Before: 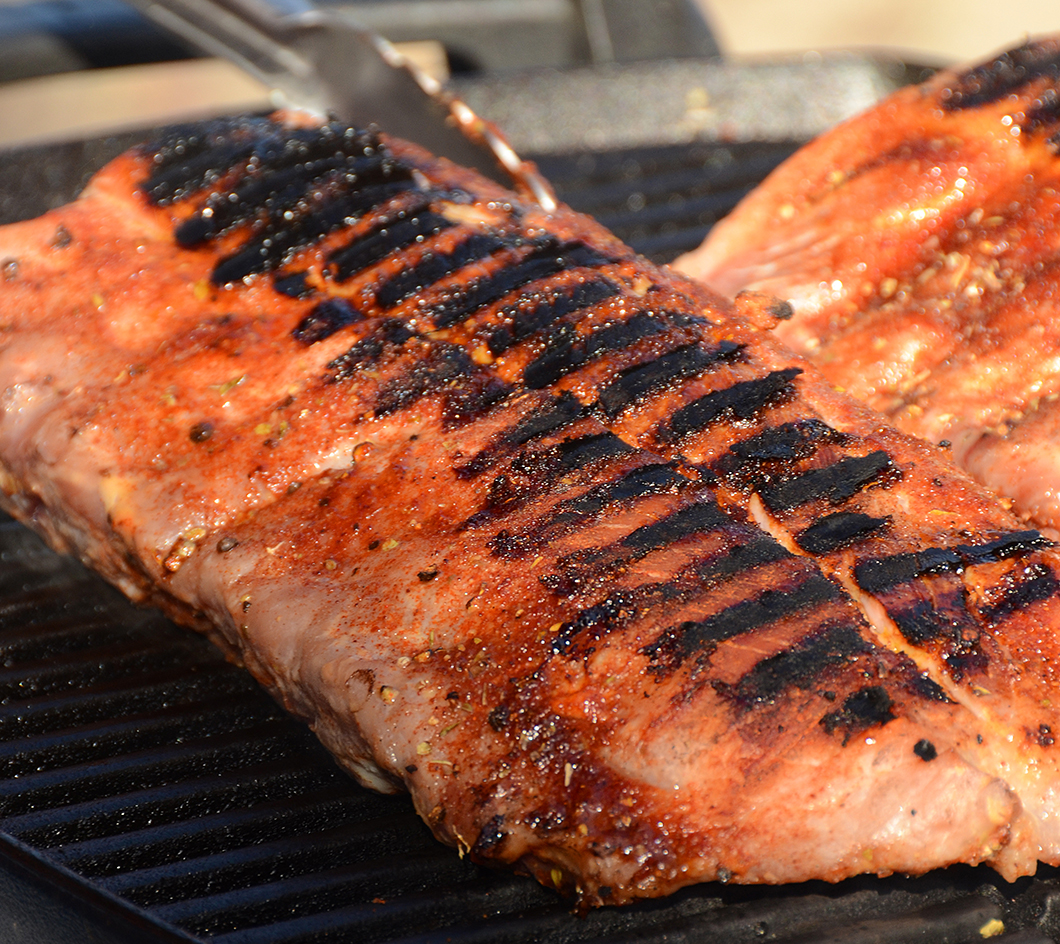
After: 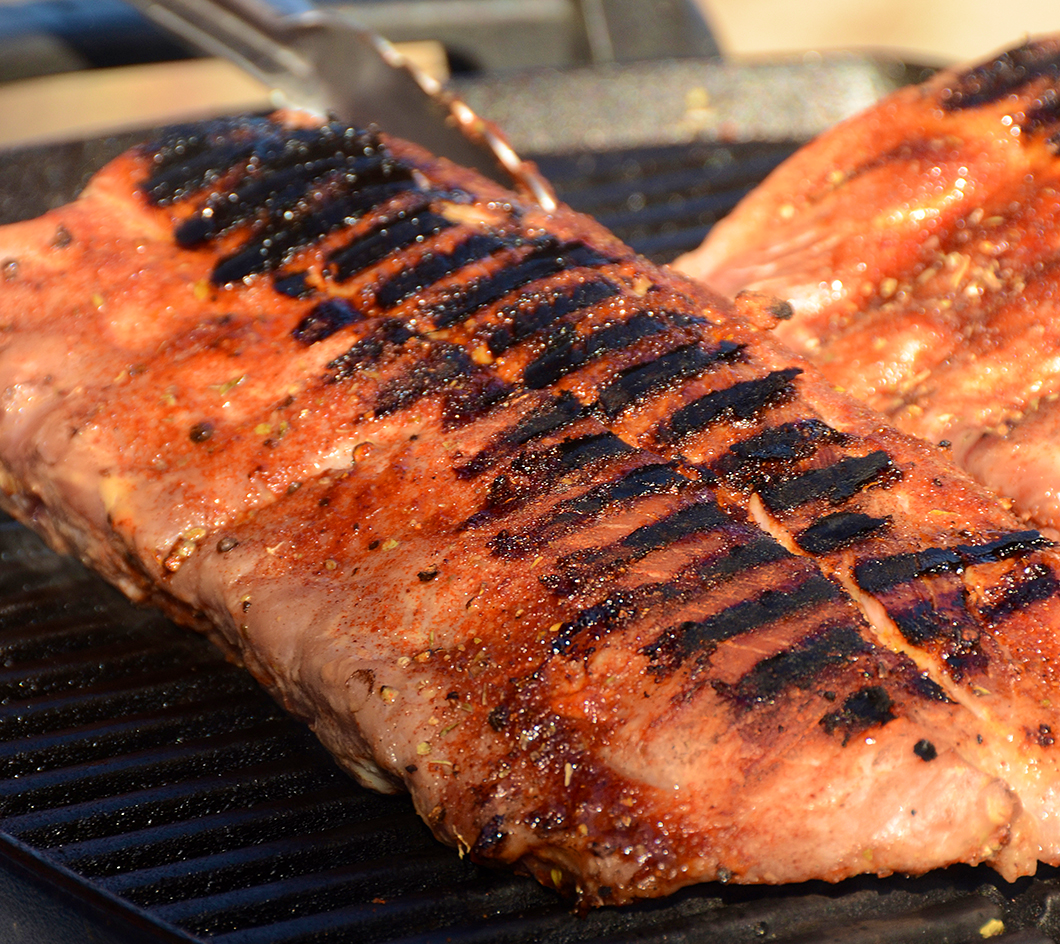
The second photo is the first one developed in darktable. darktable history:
exposure: black level correction 0.001, exposure 0.015 EV, compensate highlight preservation false
velvia: strength 44.94%
